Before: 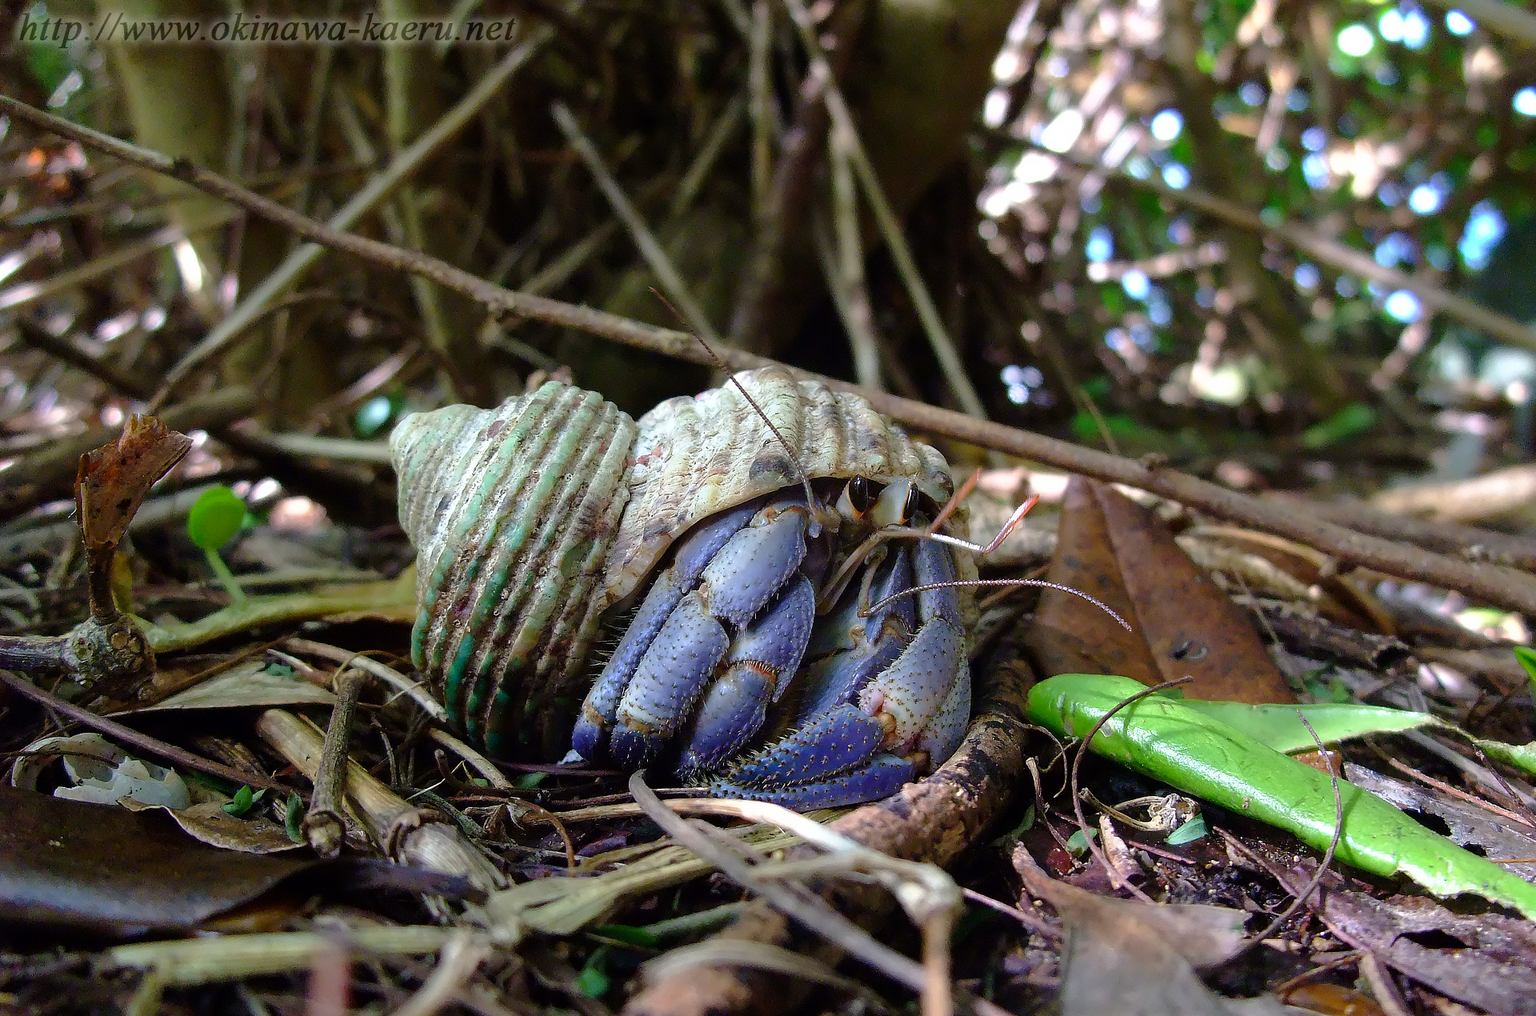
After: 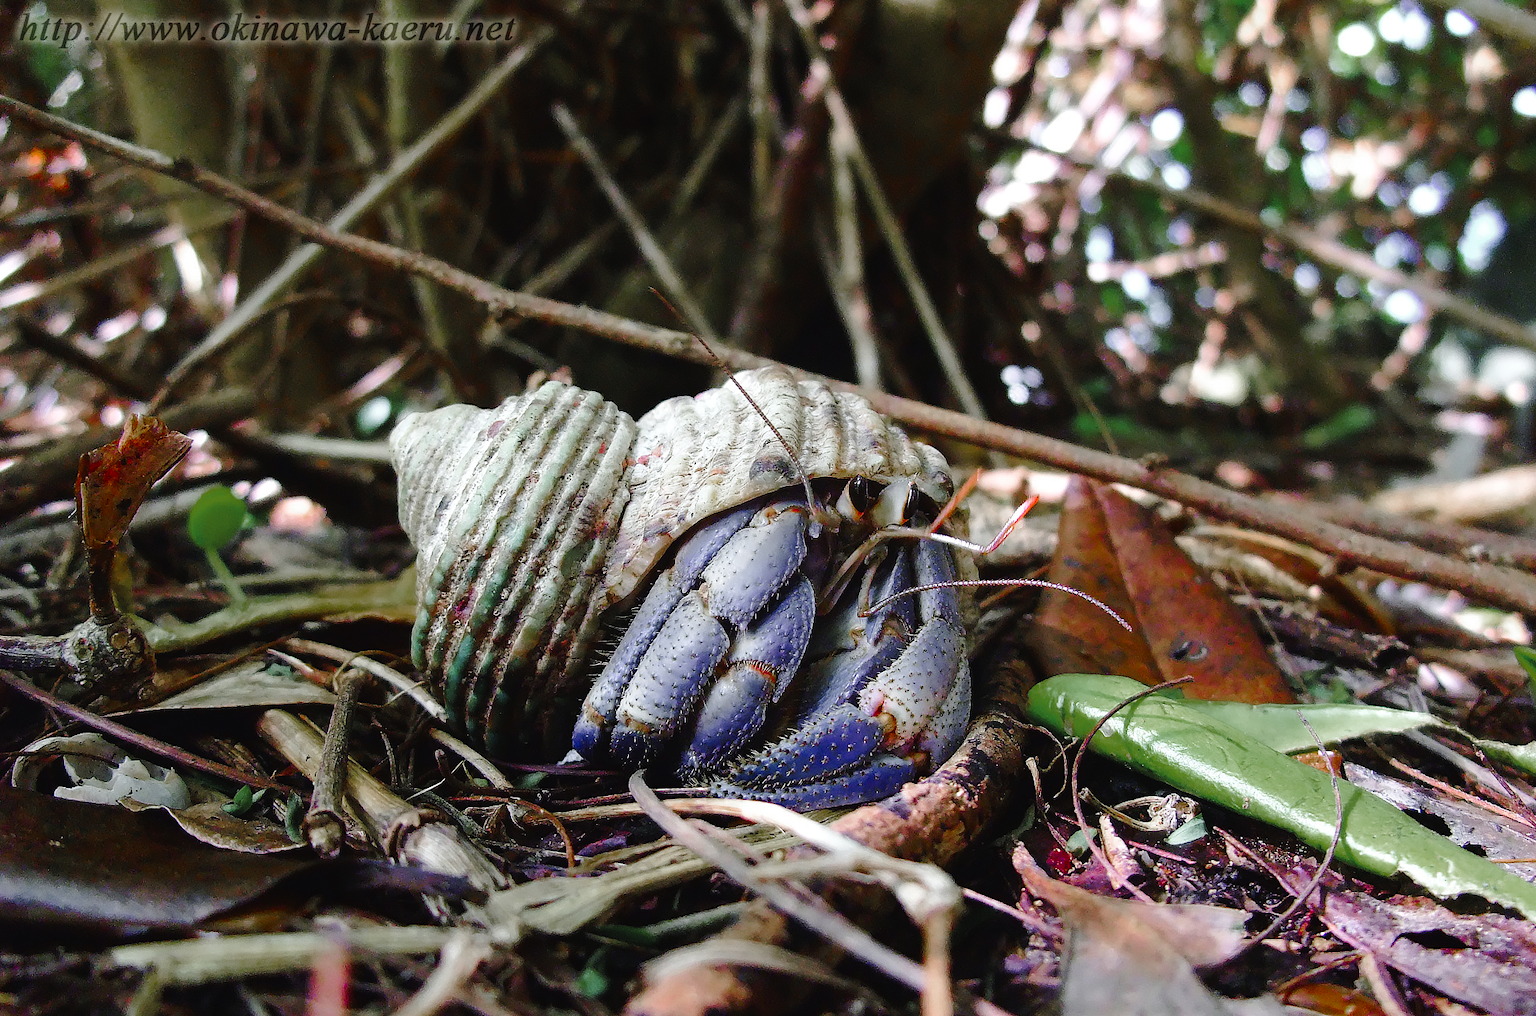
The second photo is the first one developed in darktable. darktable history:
color zones: curves: ch0 [(0, 0.48) (0.209, 0.398) (0.305, 0.332) (0.429, 0.493) (0.571, 0.5) (0.714, 0.5) (0.857, 0.5) (1, 0.48)]; ch1 [(0, 0.736) (0.143, 0.625) (0.225, 0.371) (0.429, 0.256) (0.571, 0.241) (0.714, 0.213) (0.857, 0.48) (1, 0.736)]; ch2 [(0, 0.448) (0.143, 0.498) (0.286, 0.5) (0.429, 0.5) (0.571, 0.5) (0.714, 0.5) (0.857, 0.5) (1, 0.448)]
tone curve: curves: ch0 [(0, 0.023) (0.103, 0.087) (0.295, 0.297) (0.445, 0.531) (0.553, 0.665) (0.735, 0.843) (0.994, 1)]; ch1 [(0, 0) (0.427, 0.346) (0.456, 0.426) (0.484, 0.483) (0.509, 0.514) (0.535, 0.56) (0.581, 0.632) (0.646, 0.715) (1, 1)]; ch2 [(0, 0) (0.369, 0.388) (0.449, 0.431) (0.501, 0.495) (0.533, 0.518) (0.572, 0.612) (0.677, 0.752) (1, 1)], preserve colors none
